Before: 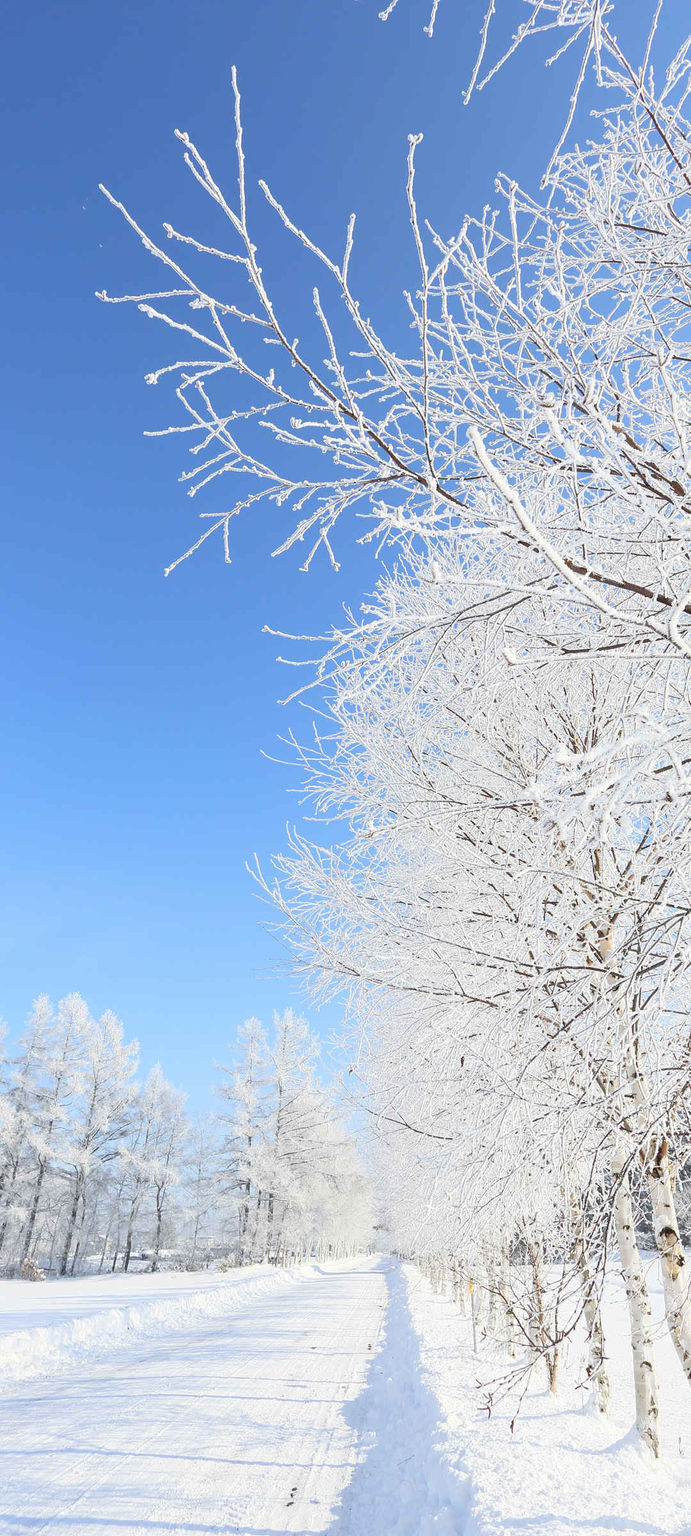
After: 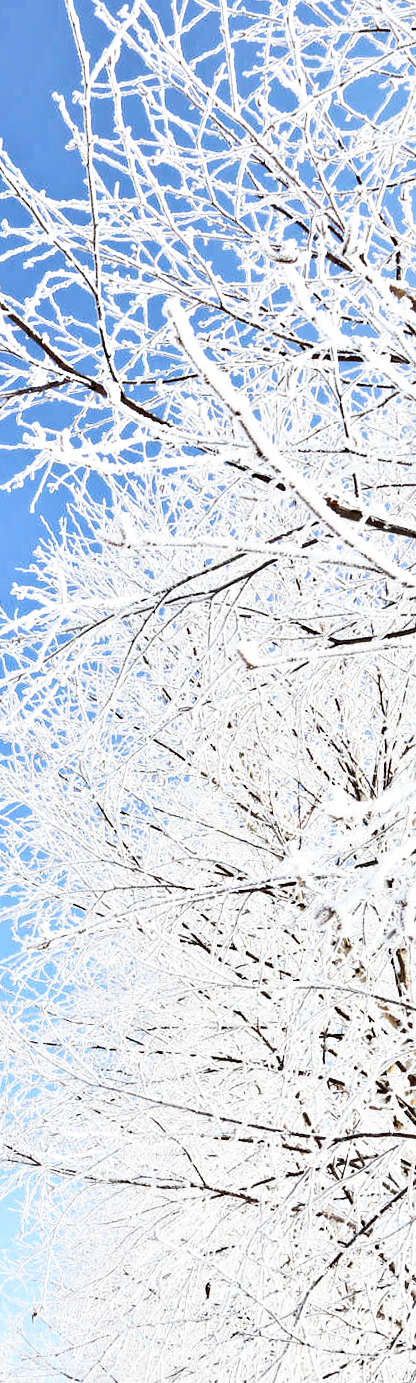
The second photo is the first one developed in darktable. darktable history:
contrast equalizer: y [[0.511, 0.558, 0.631, 0.632, 0.559, 0.512], [0.5 ×6], [0.5 ×6], [0 ×6], [0 ×6]]
rotate and perspective: rotation -3°, crop left 0.031, crop right 0.968, crop top 0.07, crop bottom 0.93
crop and rotate: left 49.936%, top 10.094%, right 13.136%, bottom 24.256%
base curve: curves: ch0 [(0, 0) (0.688, 0.865) (1, 1)], preserve colors none
